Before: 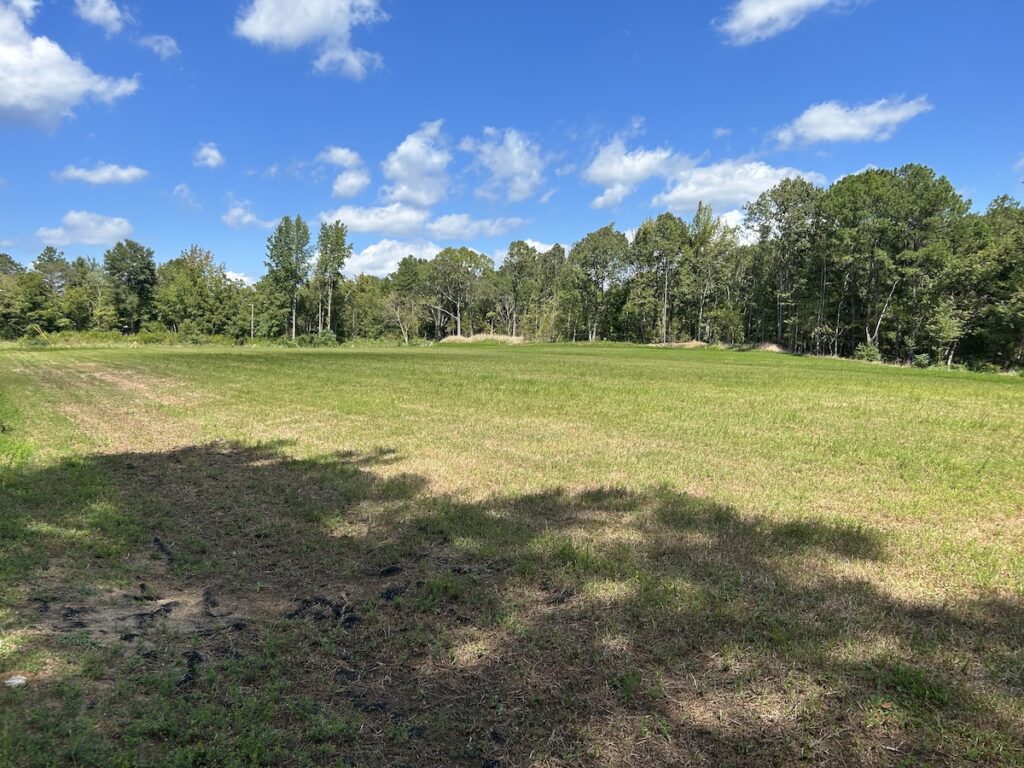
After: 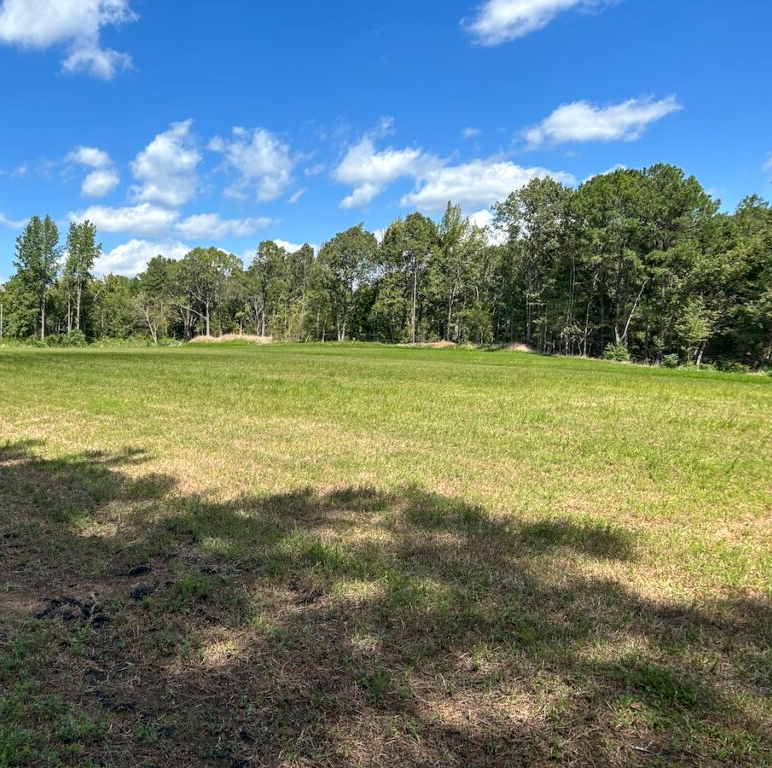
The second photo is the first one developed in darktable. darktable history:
crop and rotate: left 24.6%
local contrast: on, module defaults
